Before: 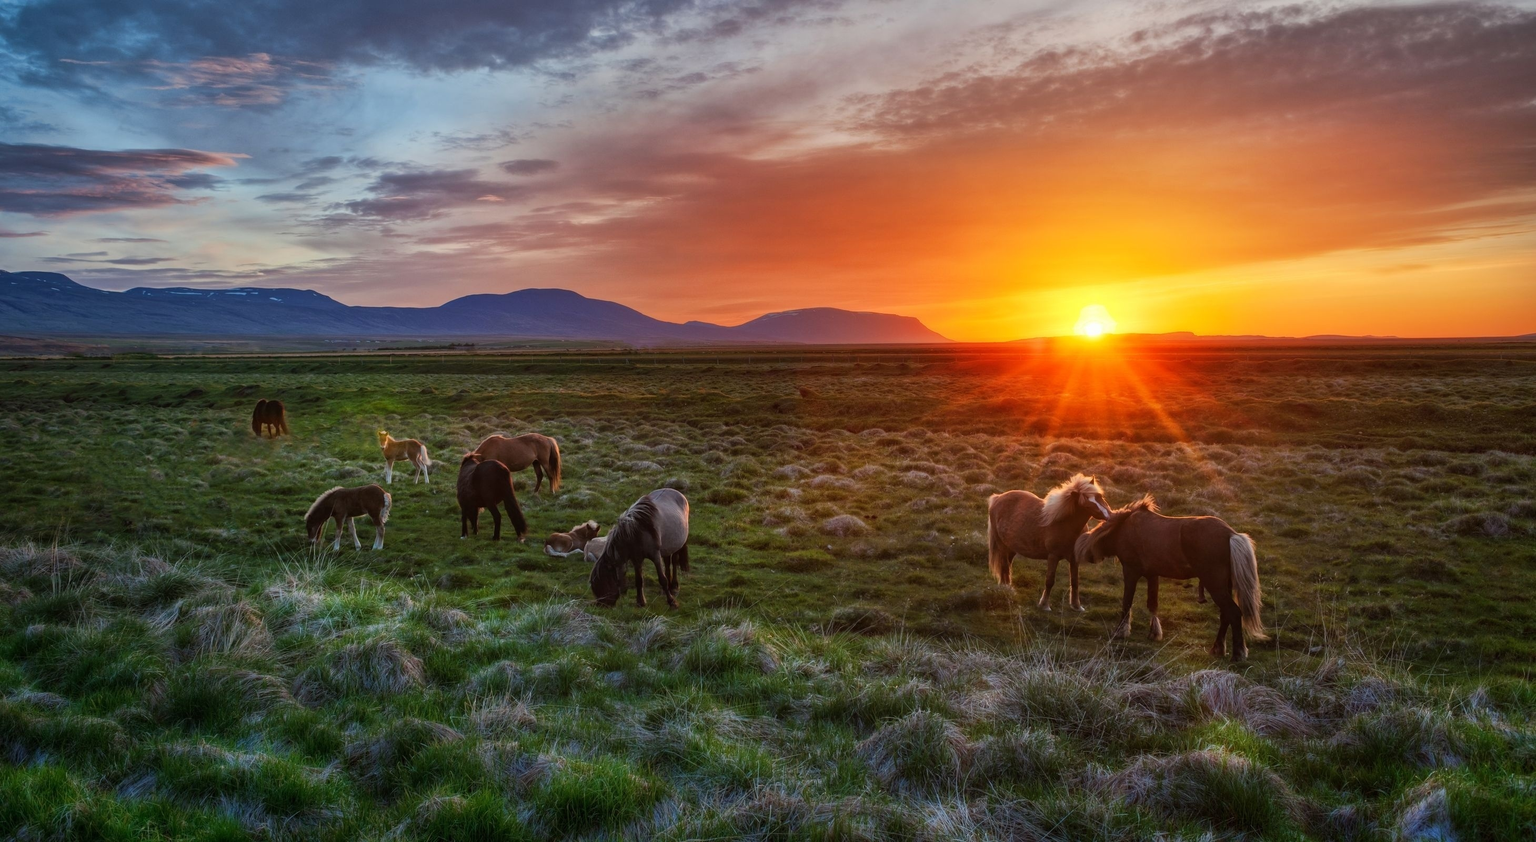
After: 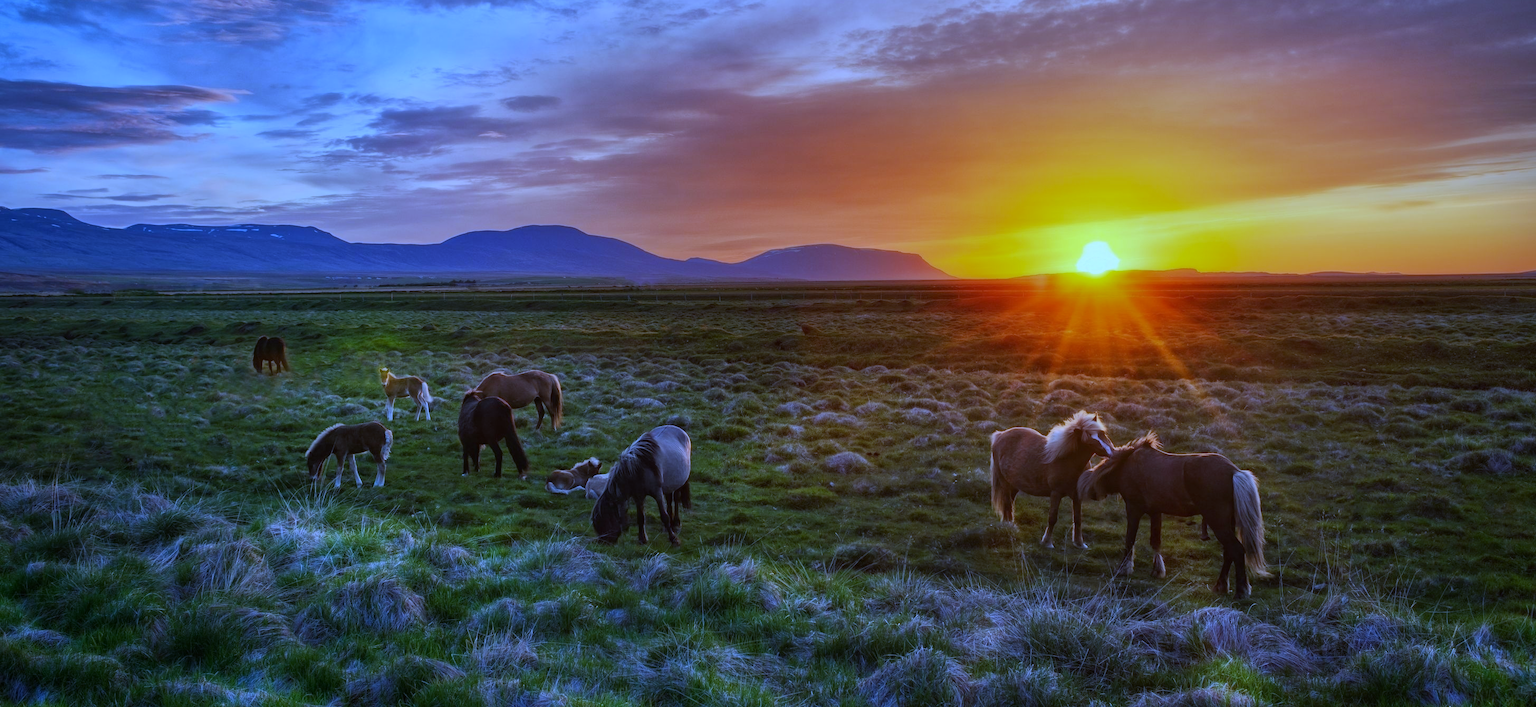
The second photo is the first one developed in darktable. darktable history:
crop: top 7.625%, bottom 8.027%
shadows and highlights: shadows -20, white point adjustment -2, highlights -35
white balance: red 0.766, blue 1.537
